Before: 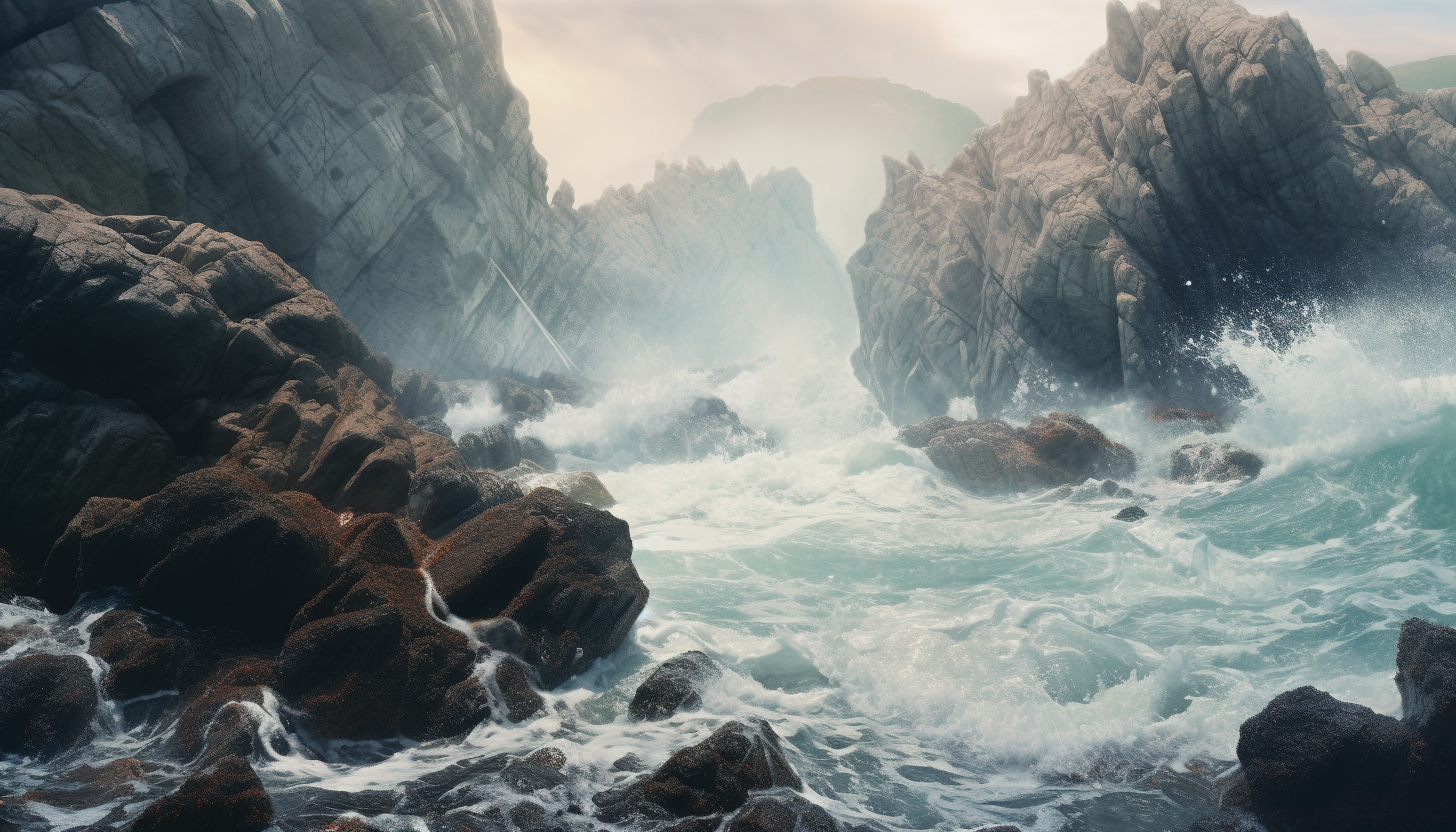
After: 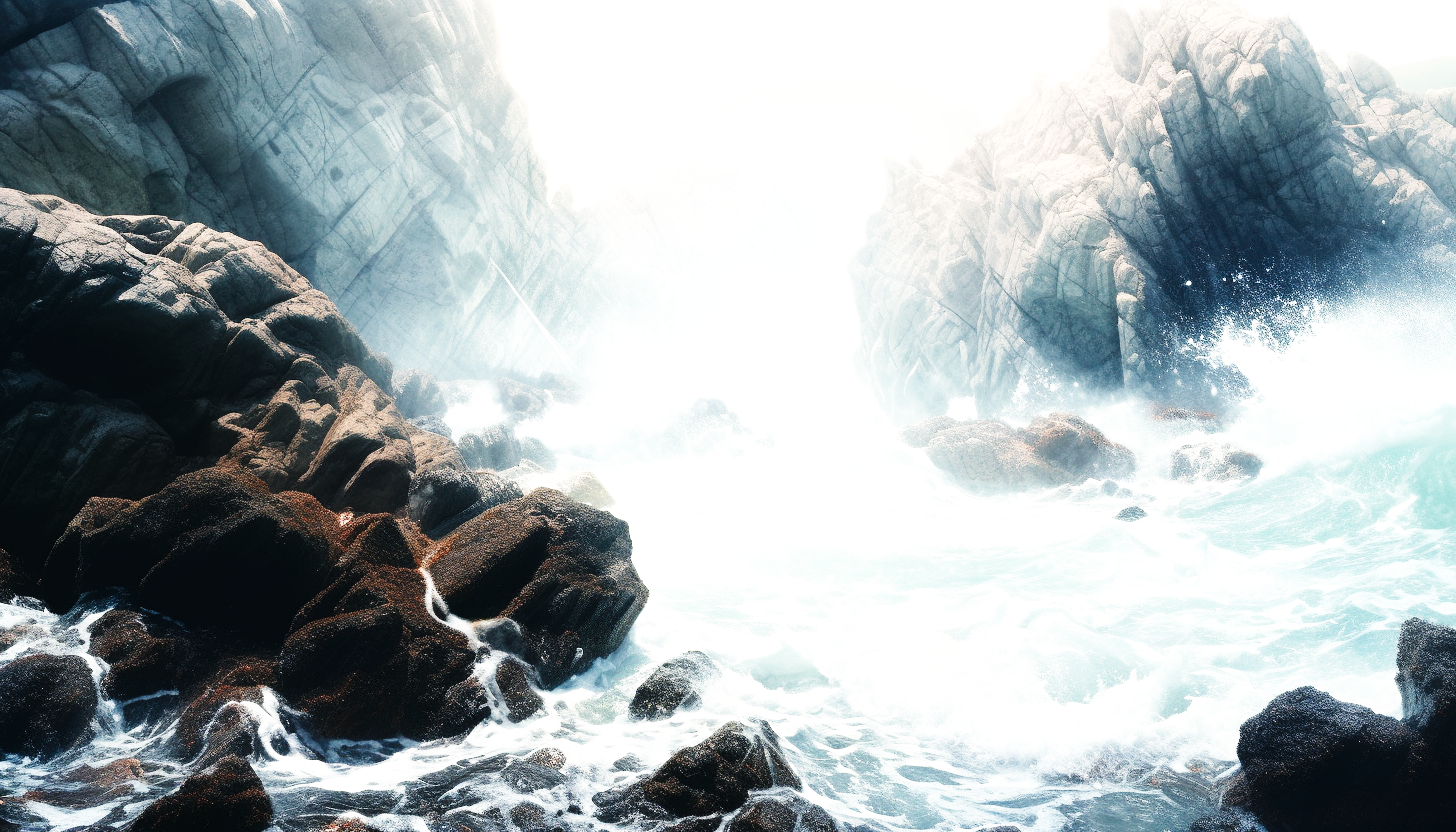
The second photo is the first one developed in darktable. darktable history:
tone equalizer: -8 EV -0.789 EV, -7 EV -0.718 EV, -6 EV -0.619 EV, -5 EV -0.395 EV, -3 EV 0.39 EV, -2 EV 0.6 EV, -1 EV 0.699 EV, +0 EV 0.755 EV, mask exposure compensation -0.506 EV
base curve: curves: ch0 [(0, 0.003) (0.001, 0.002) (0.006, 0.004) (0.02, 0.022) (0.048, 0.086) (0.094, 0.234) (0.162, 0.431) (0.258, 0.629) (0.385, 0.8) (0.548, 0.918) (0.751, 0.988) (1, 1)], preserve colors none
